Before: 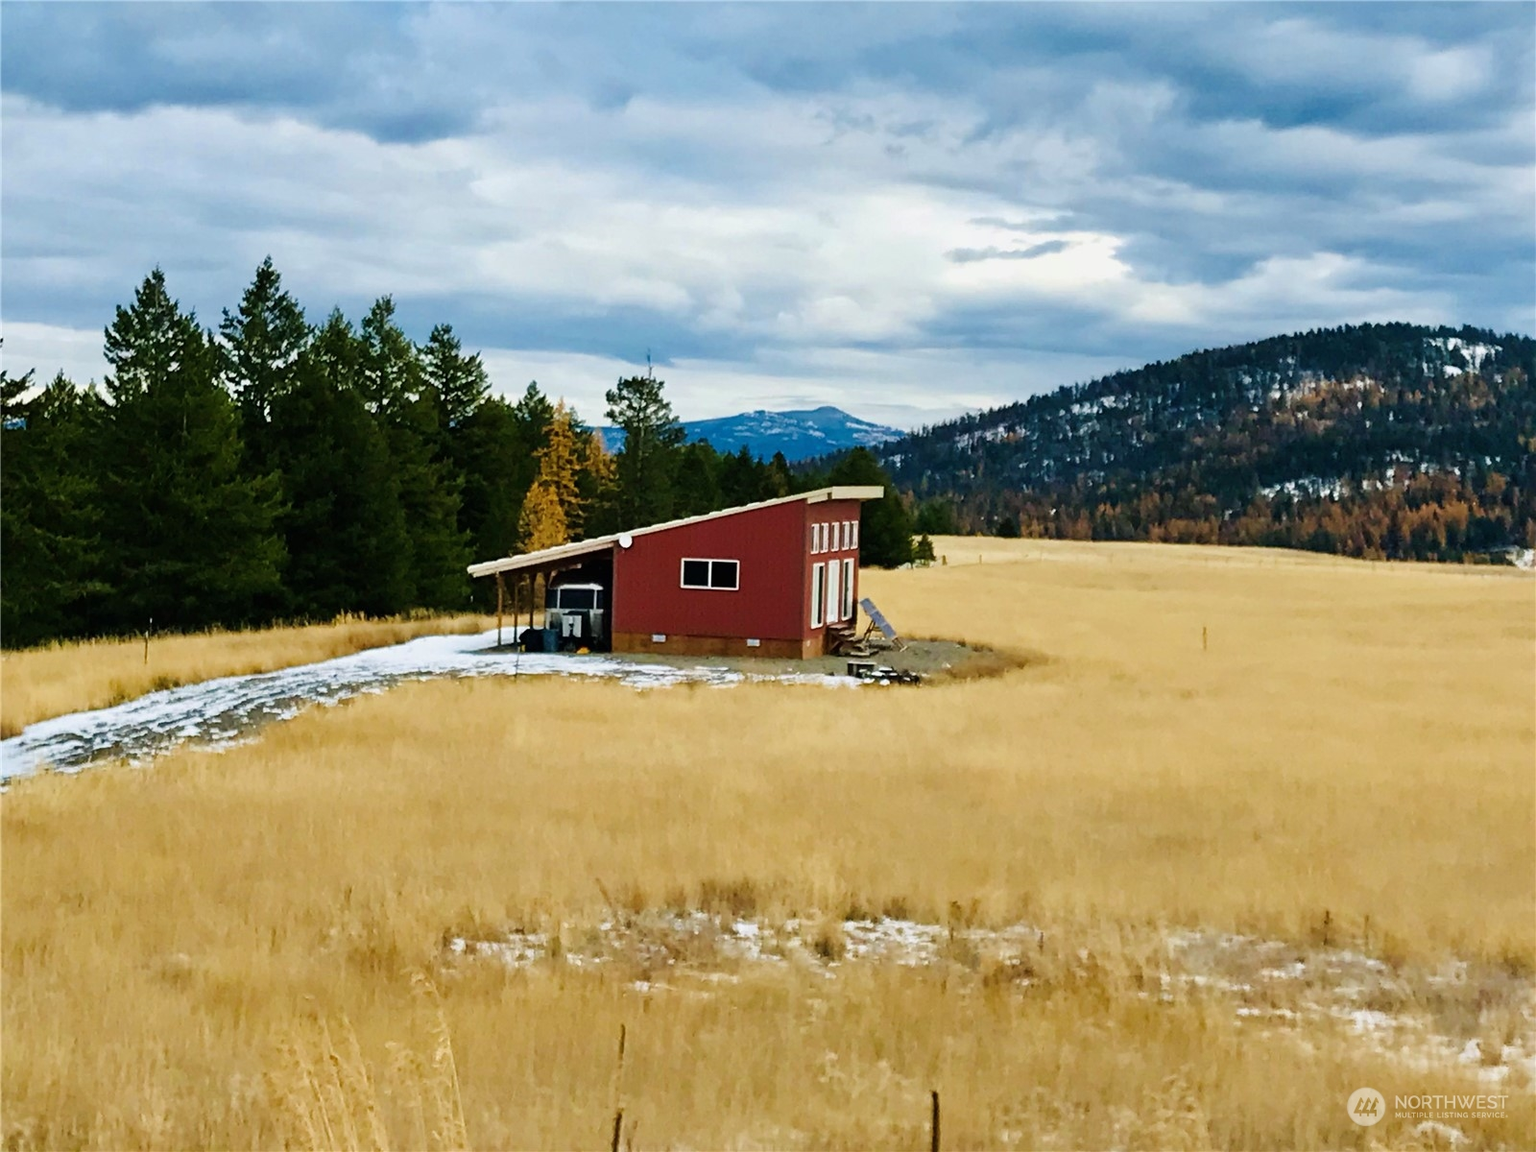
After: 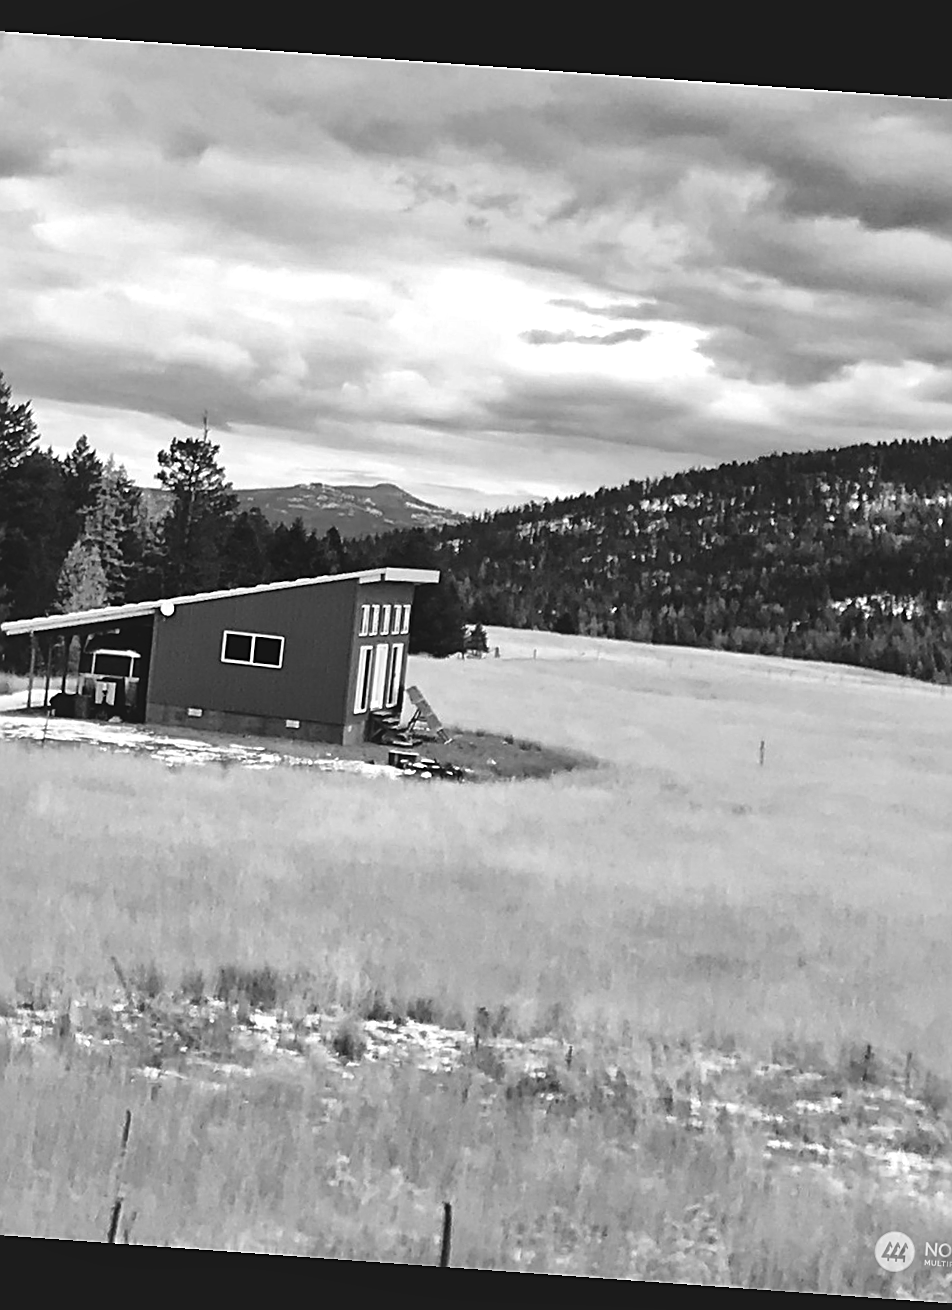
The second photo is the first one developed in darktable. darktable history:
color balance: contrast 8.5%, output saturation 105%
rotate and perspective: rotation 4.1°, automatic cropping off
sharpen: on, module defaults
crop: left 31.458%, top 0%, right 11.876%
exposure: black level correction -0.015, compensate highlight preservation false
monochrome: a 16.01, b -2.65, highlights 0.52
local contrast: mode bilateral grid, contrast 20, coarseness 50, detail 148%, midtone range 0.2
color correction: highlights a* 15.03, highlights b* -25.07
